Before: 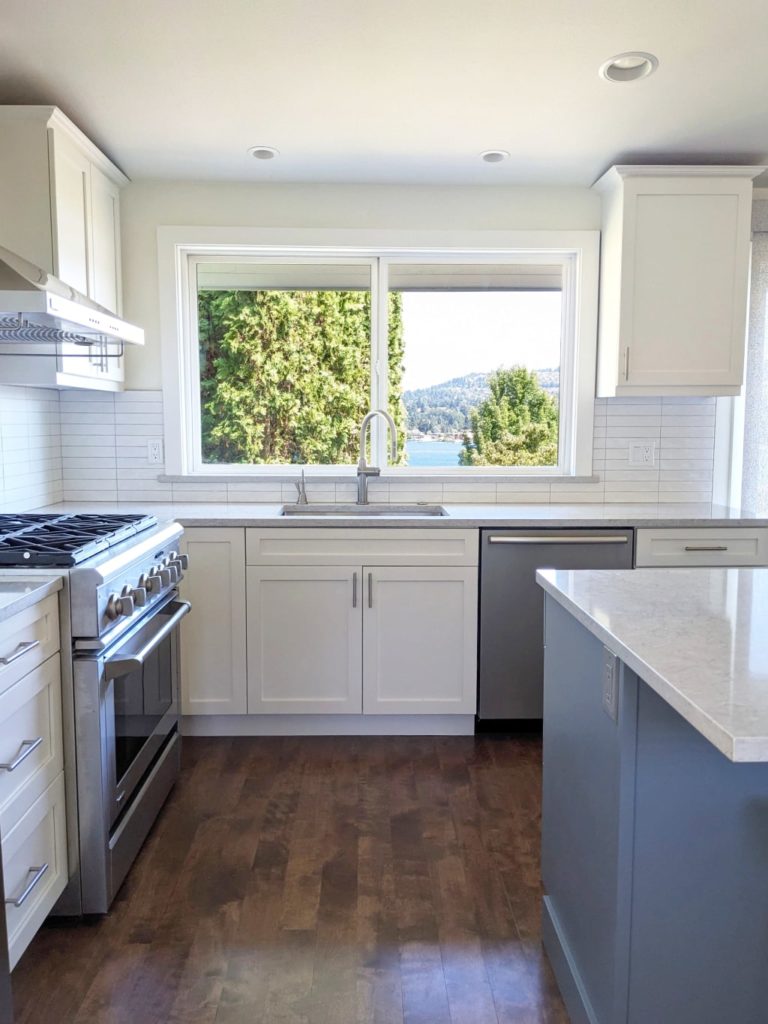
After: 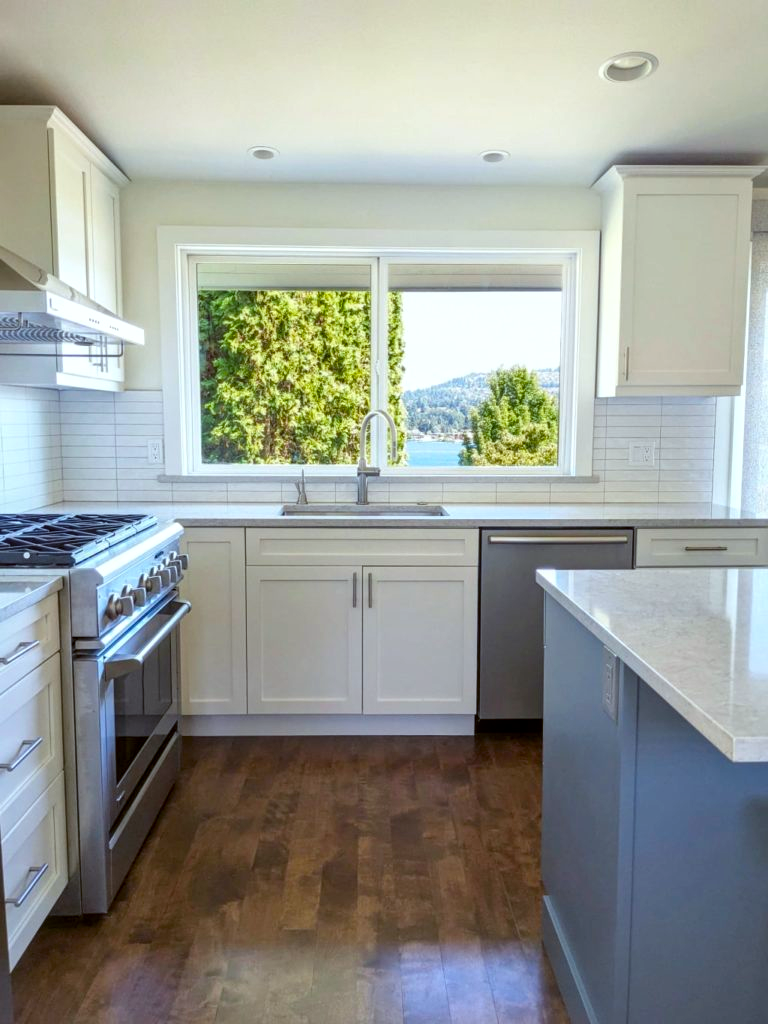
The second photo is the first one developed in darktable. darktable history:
color balance: lift [1.004, 1.002, 1.002, 0.998], gamma [1, 1.007, 1.002, 0.993], gain [1, 0.977, 1.013, 1.023], contrast -3.64%
color balance rgb: perceptual saturation grading › global saturation 30%, global vibrance 20%
local contrast: detail 130%
